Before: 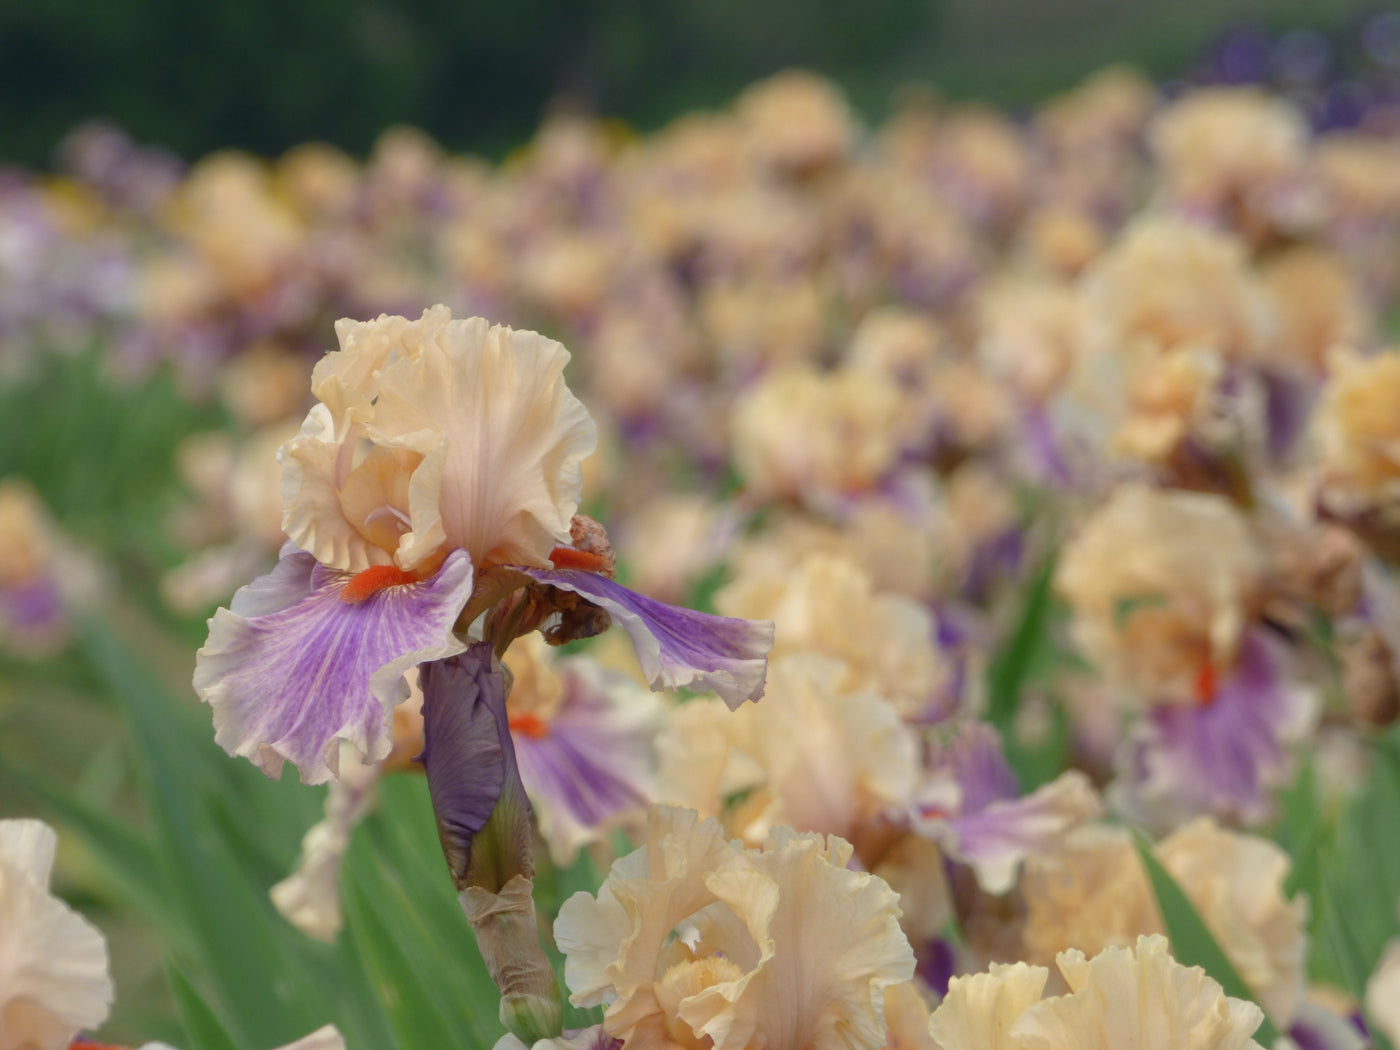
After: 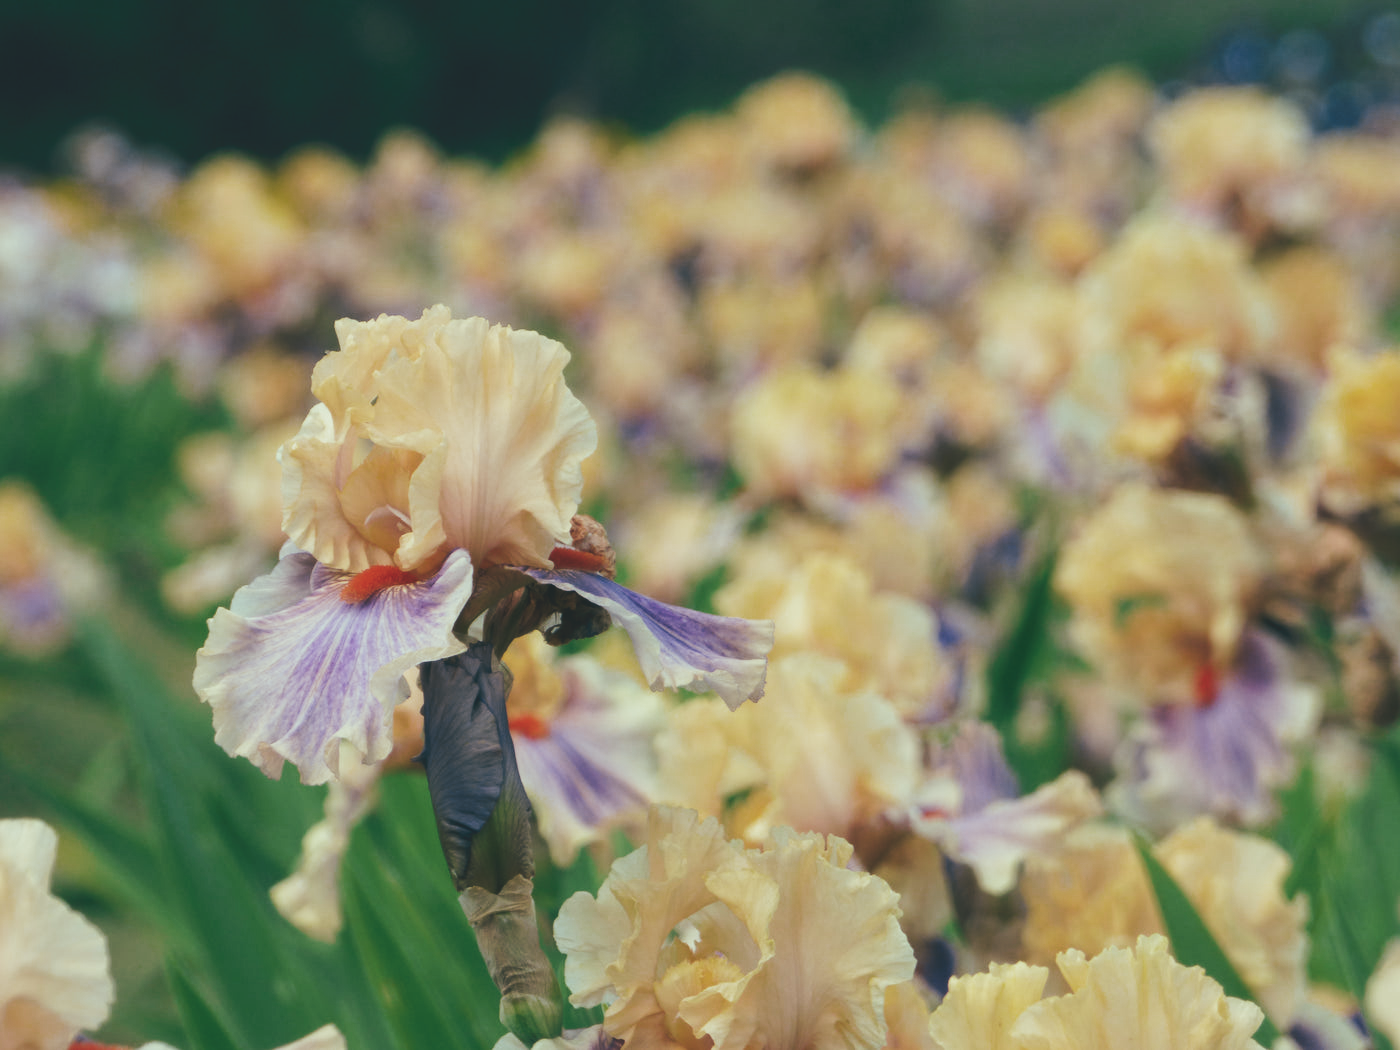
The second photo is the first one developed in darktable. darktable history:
tone curve: curves: ch0 [(0, 0) (0.003, 0.117) (0.011, 0.118) (0.025, 0.123) (0.044, 0.13) (0.069, 0.137) (0.1, 0.149) (0.136, 0.157) (0.177, 0.184) (0.224, 0.217) (0.277, 0.257) (0.335, 0.324) (0.399, 0.406) (0.468, 0.511) (0.543, 0.609) (0.623, 0.712) (0.709, 0.8) (0.801, 0.877) (0.898, 0.938) (1, 1)], preserve colors none
color look up table: target L [95.78, 90.16, 87.85, 64.99, 62.15, 57.09, 49.89, 45.49, 48.03, 36.39, 14.41, 200.41, 79.2, 74.59, 68.08, 66.08, 56.46, 49.92, 48.96, 47.26, 28.52, 22.13, 2.802, 92.85, 78.18, 82.31, 61.97, 69.45, 58.41, 74.81, 69.31, 54.64, 48.93, 49.48, 57.79, 45.65, 34.71, 35.25, 33.09, 39.79, 7.997, 5.429, 91.89, 91.43, 72.09, 67.27, 47.5, 42.05, 20.64], target a [-12.93, -36.5, -48.12, -45.41, -16, -46.06, -19.92, -33.09, -30.04, -19.81, -32.99, 0, -5.621, 16.35, 23.23, 23.37, 41.5, 63.8, 6.208, 51.97, 12.88, 26.91, -7.212, -10.49, 13.96, -0.697, -9.485, 31.63, 5.075, 14.8, -15.22, 45.58, 32.14, 7.059, 1.906, 27.93, -6.252, 22.7, 21.09, 5.348, -16.31, -15.44, -48.76, -33.38, -42.34, -18.16, -22.48, -11.4, -20.15], target b [12.58, 69.5, 26.34, 30.69, 31.12, 45.44, 42.02, 26.74, 11.64, 28.58, 5.297, 0, 57.97, 12.39, 32.54, 52.5, 16.63, 18.2, 18.85, 38.87, 21.46, 11.94, -8.591, 4.753, -3.194, -10.88, -20.38, -20.04, -5.492, -21.39, -28.84, -8.392, -18.1, -25.55, -48.43, -40.56, -1.059, -1.027, -29.62, -45.41, -25.84, -8.06, 4.537, 5.475, -11.97, 1.336, -6.153, -20.7, -10.22], num patches 49
